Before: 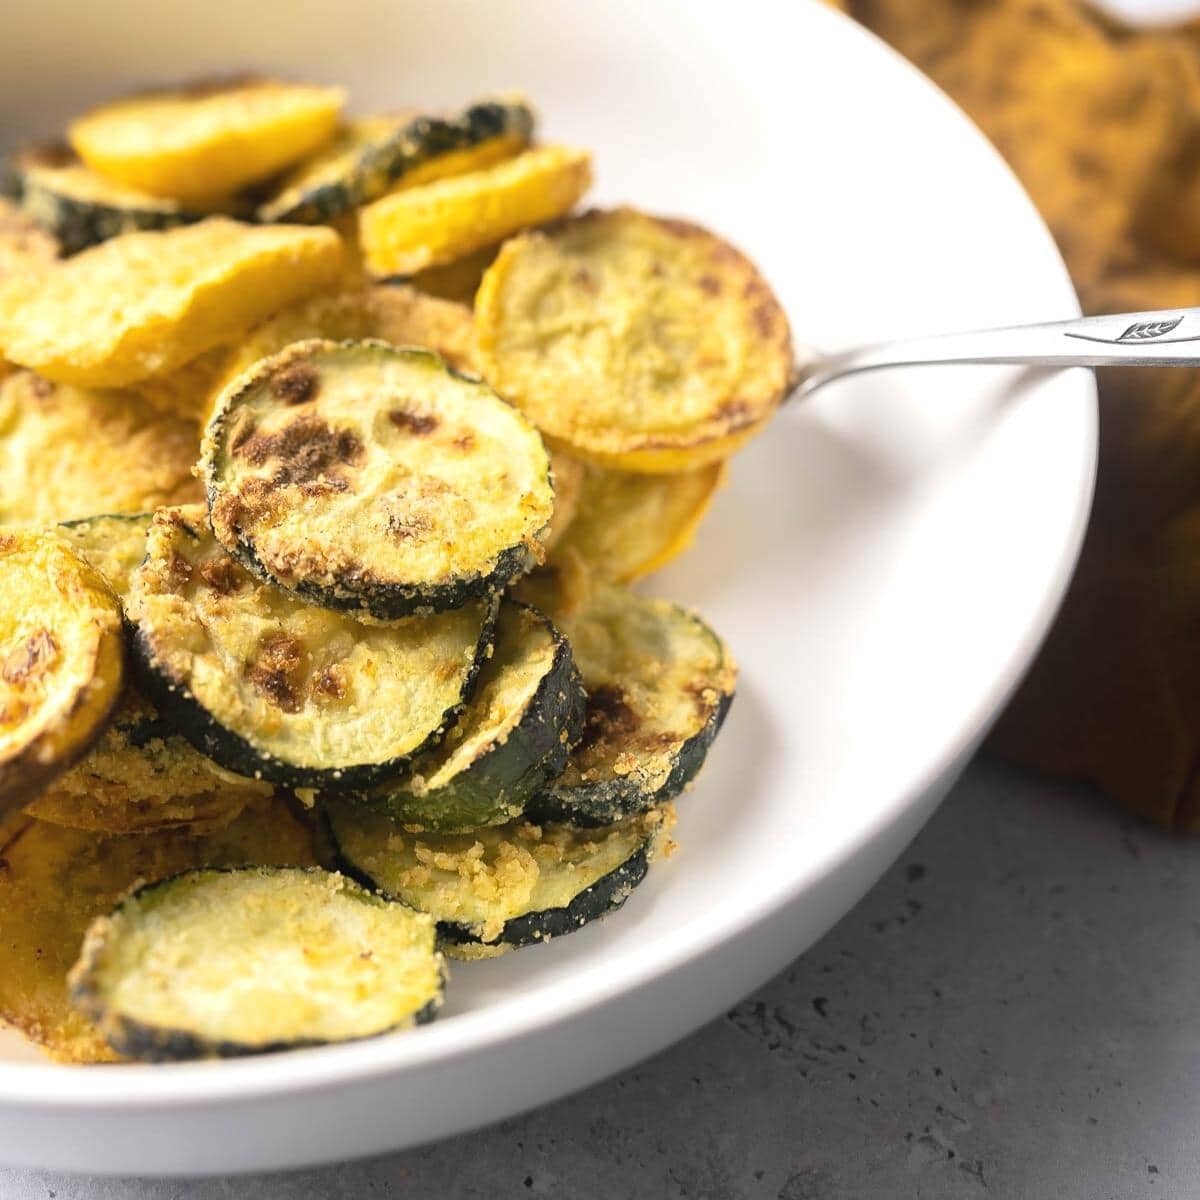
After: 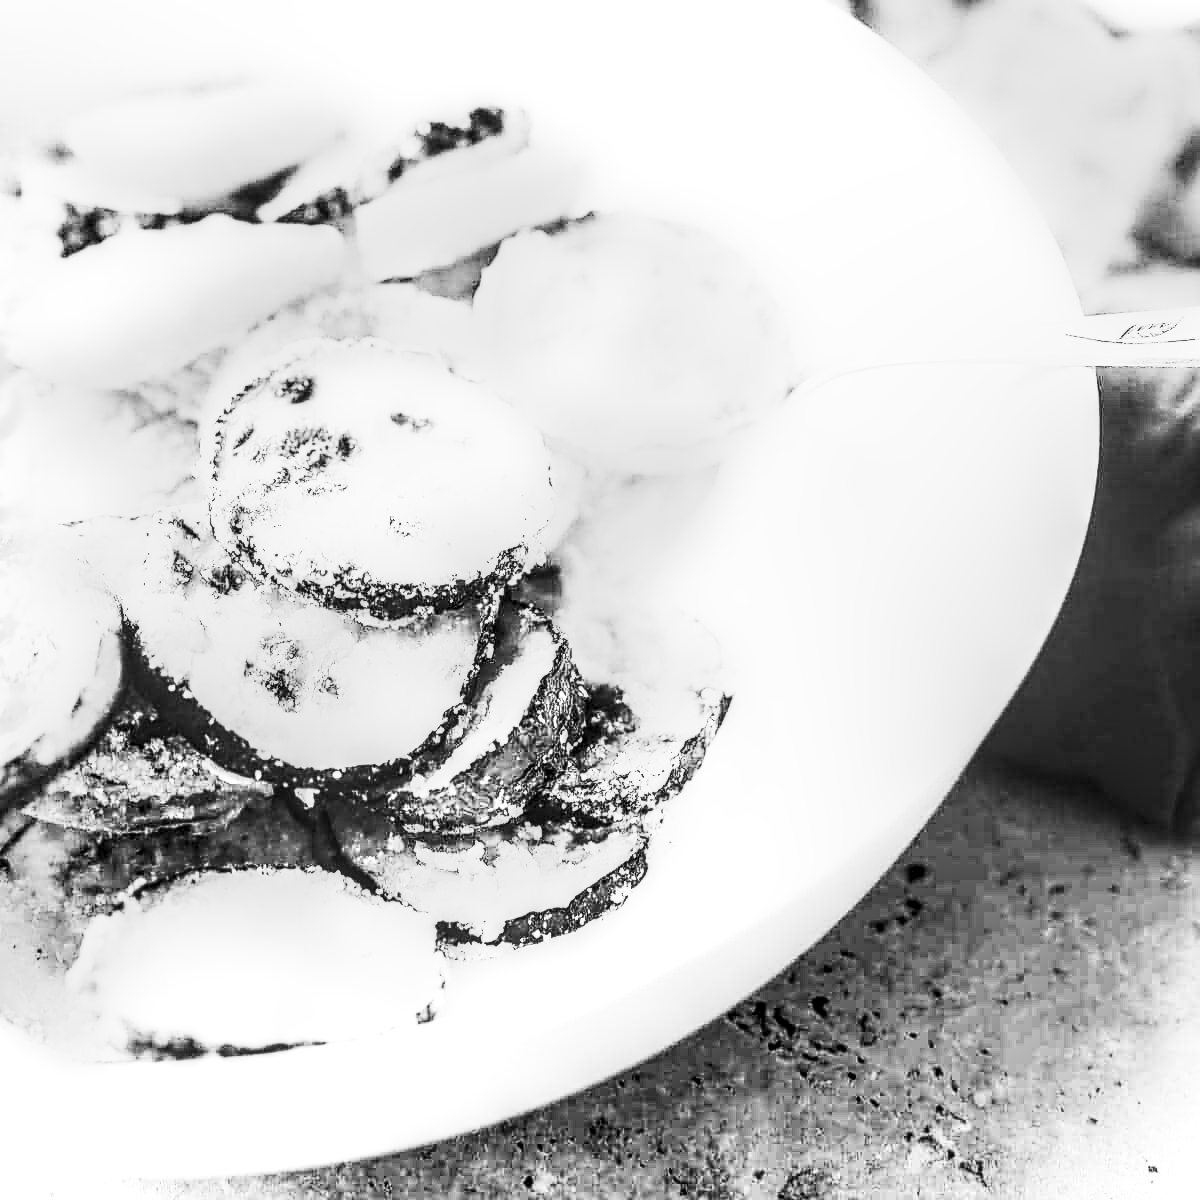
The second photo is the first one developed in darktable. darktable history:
contrast brightness saturation: contrast 0.62, brightness 0.34, saturation 0.14
monochrome: on, module defaults
local contrast: highlights 0%, shadows 0%, detail 182%
base curve: curves: ch0 [(0, 0) (0.007, 0.004) (0.027, 0.03) (0.046, 0.07) (0.207, 0.54) (0.442, 0.872) (0.673, 0.972) (1, 1)], preserve colors none
sharpen: on, module defaults
color balance rgb: perceptual saturation grading › global saturation 25%, perceptual brilliance grading › mid-tones 10%, perceptual brilliance grading › shadows 15%, global vibrance 20%
